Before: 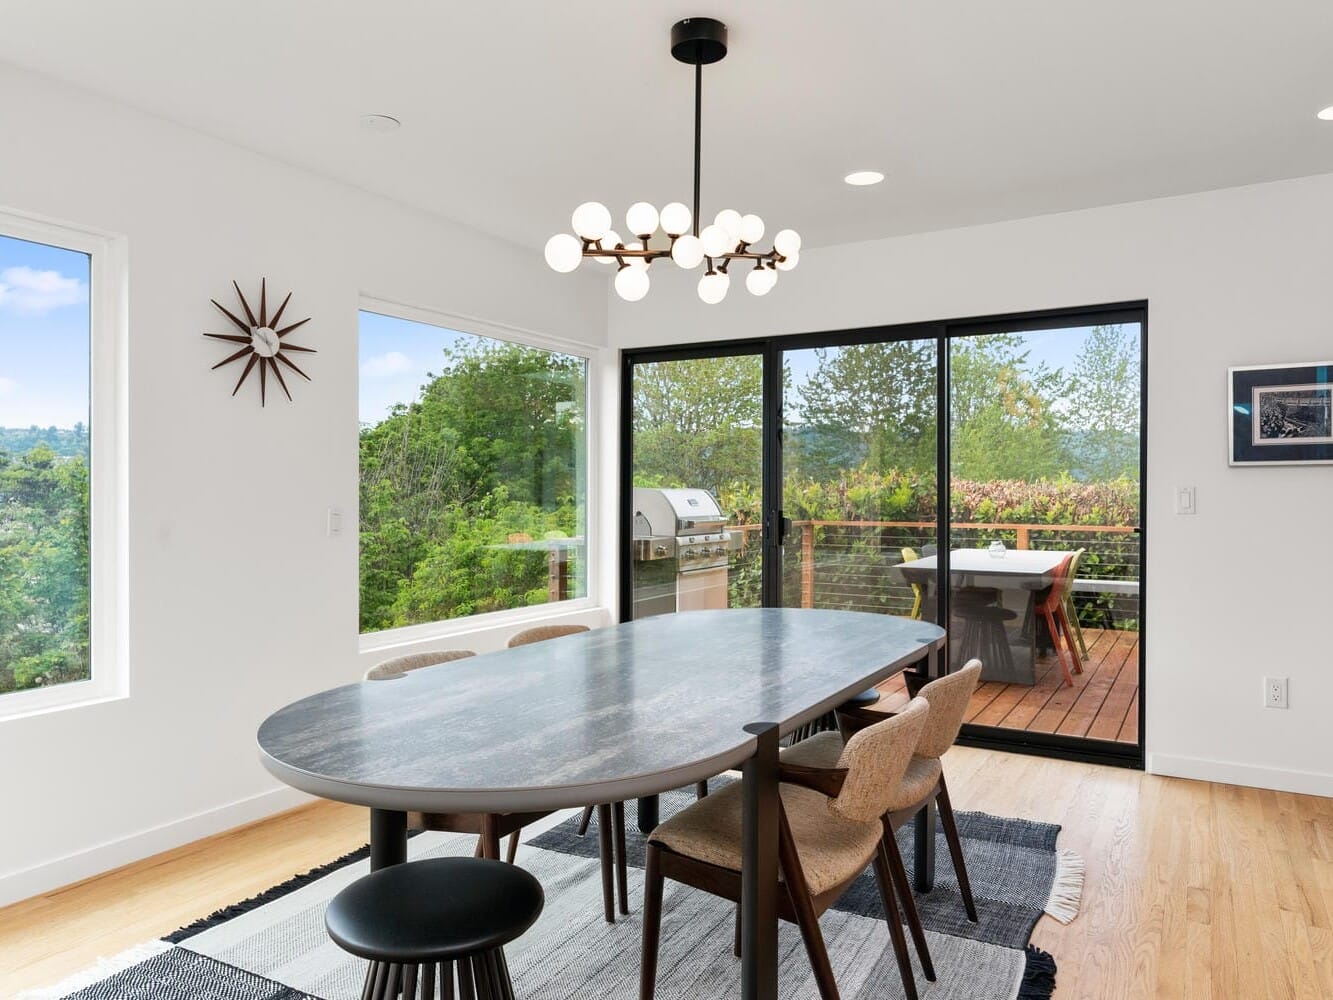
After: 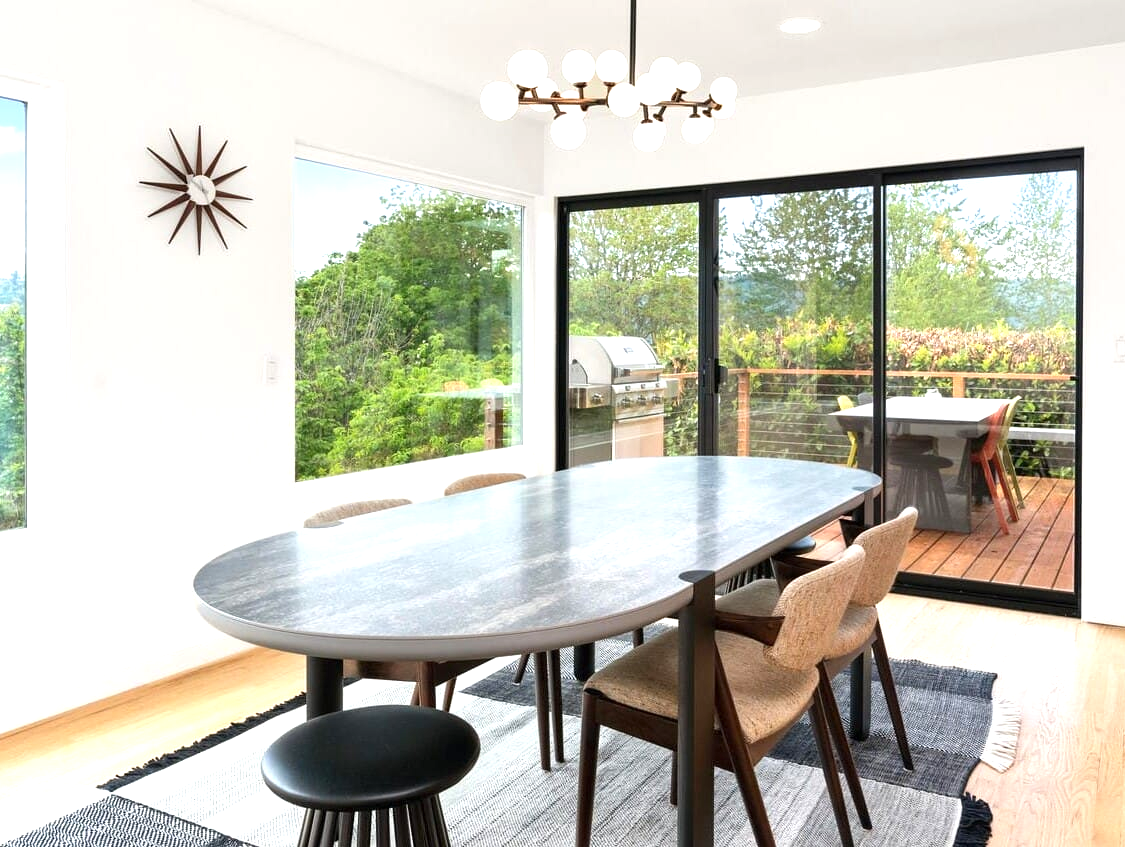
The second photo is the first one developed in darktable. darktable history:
crop and rotate: left 4.87%, top 15.297%, right 10.681%
exposure: exposure 0.771 EV, compensate highlight preservation false
